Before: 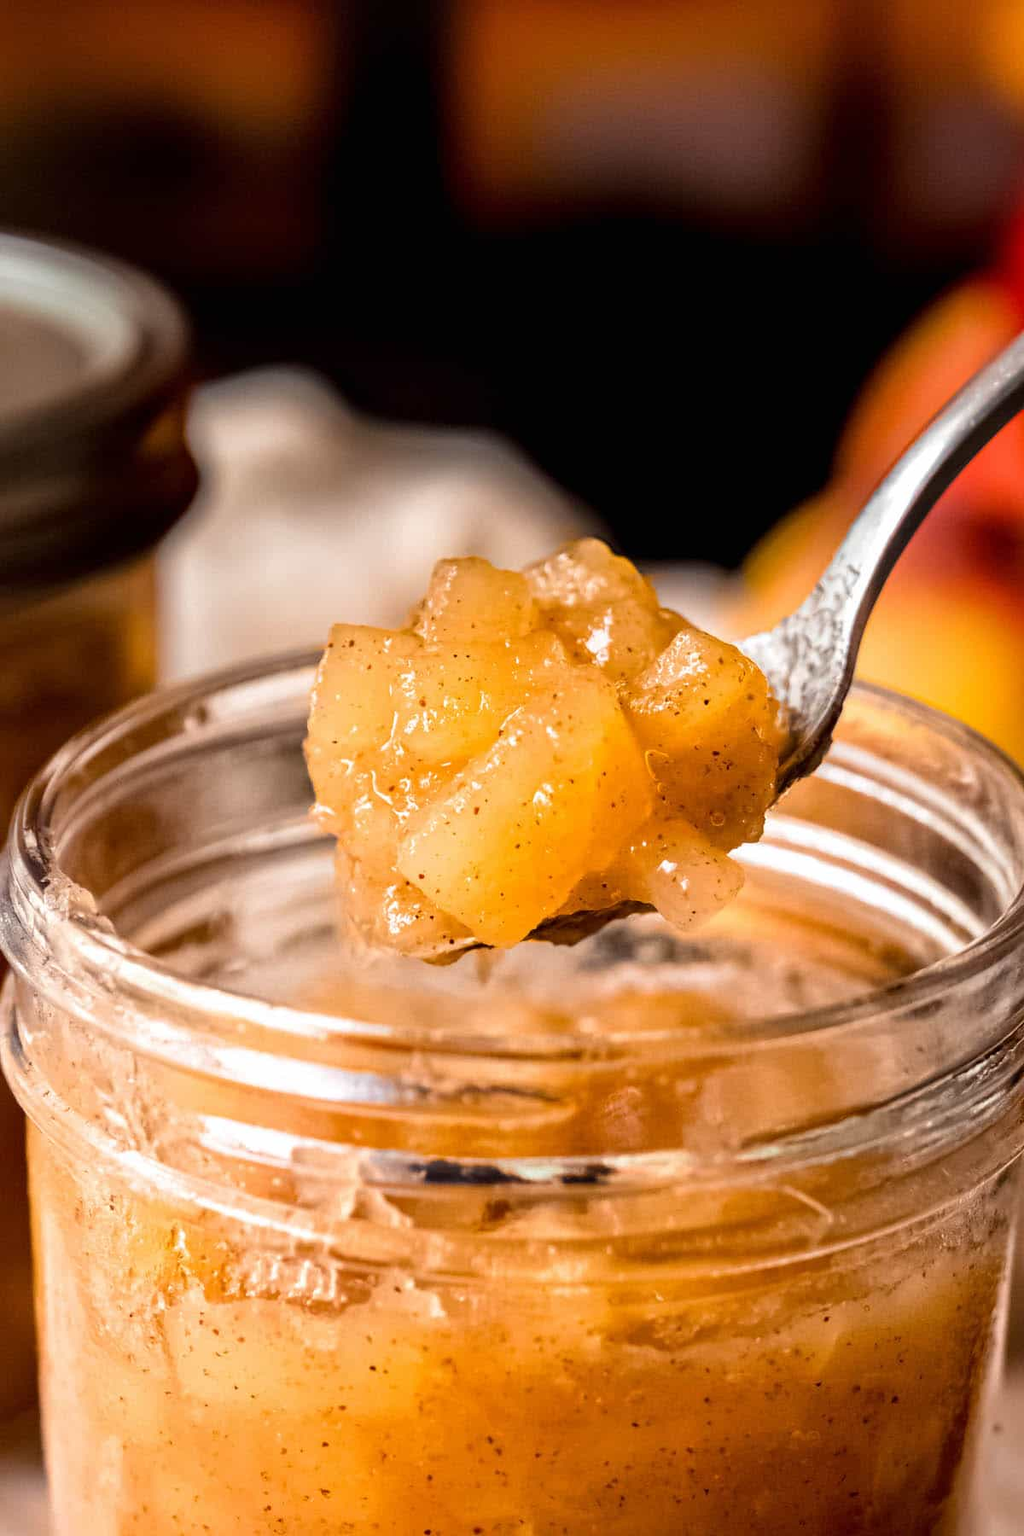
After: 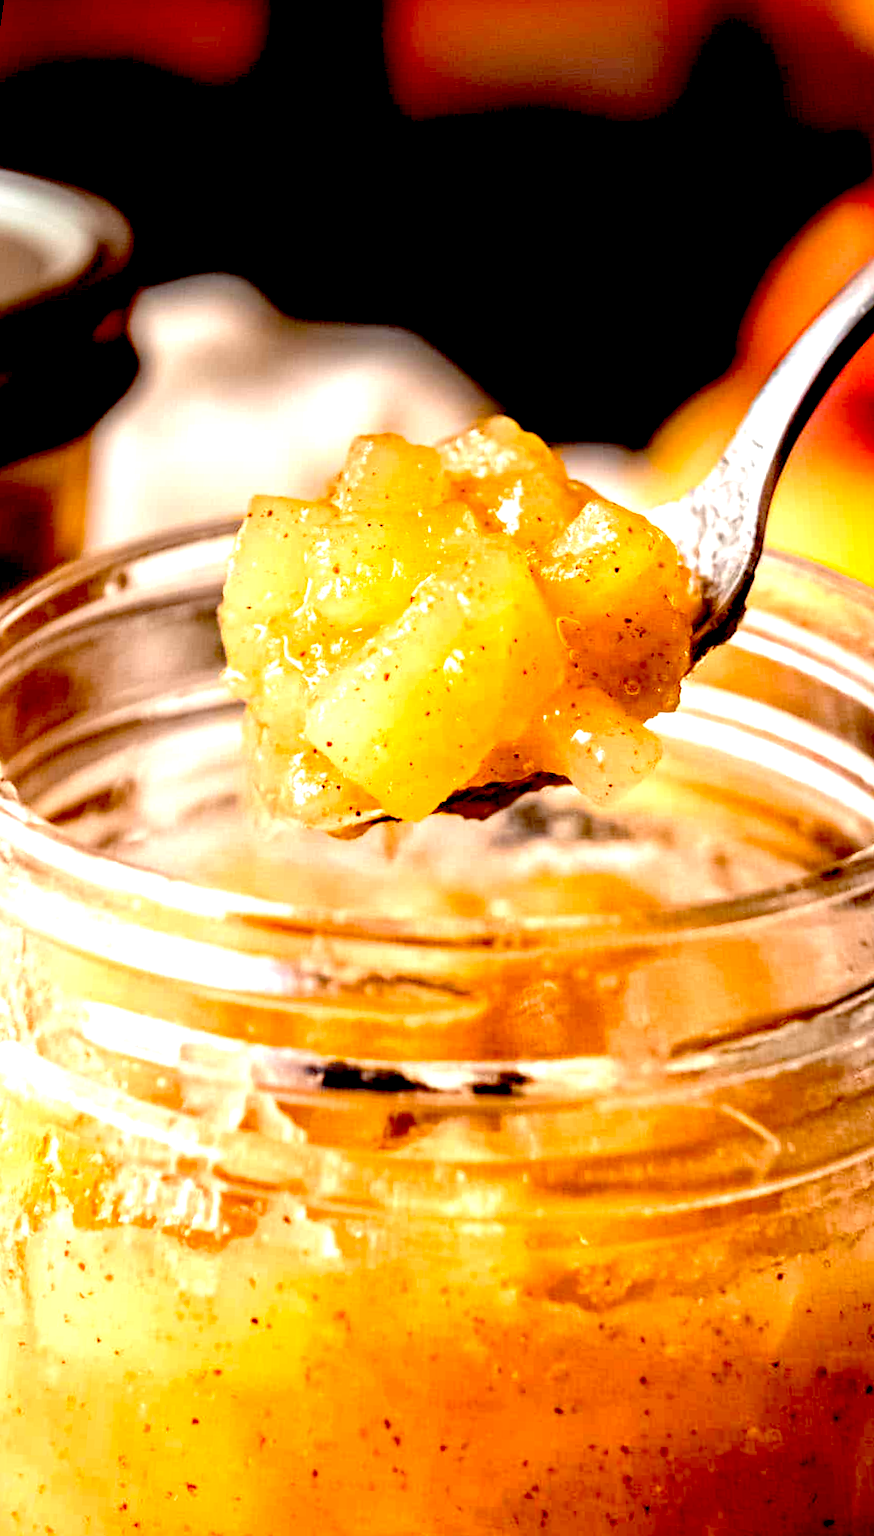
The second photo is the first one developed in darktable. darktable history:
rotate and perspective: rotation 0.72°, lens shift (vertical) -0.352, lens shift (horizontal) -0.051, crop left 0.152, crop right 0.859, crop top 0.019, crop bottom 0.964
exposure: black level correction 0.035, exposure 0.9 EV, compensate highlight preservation false
